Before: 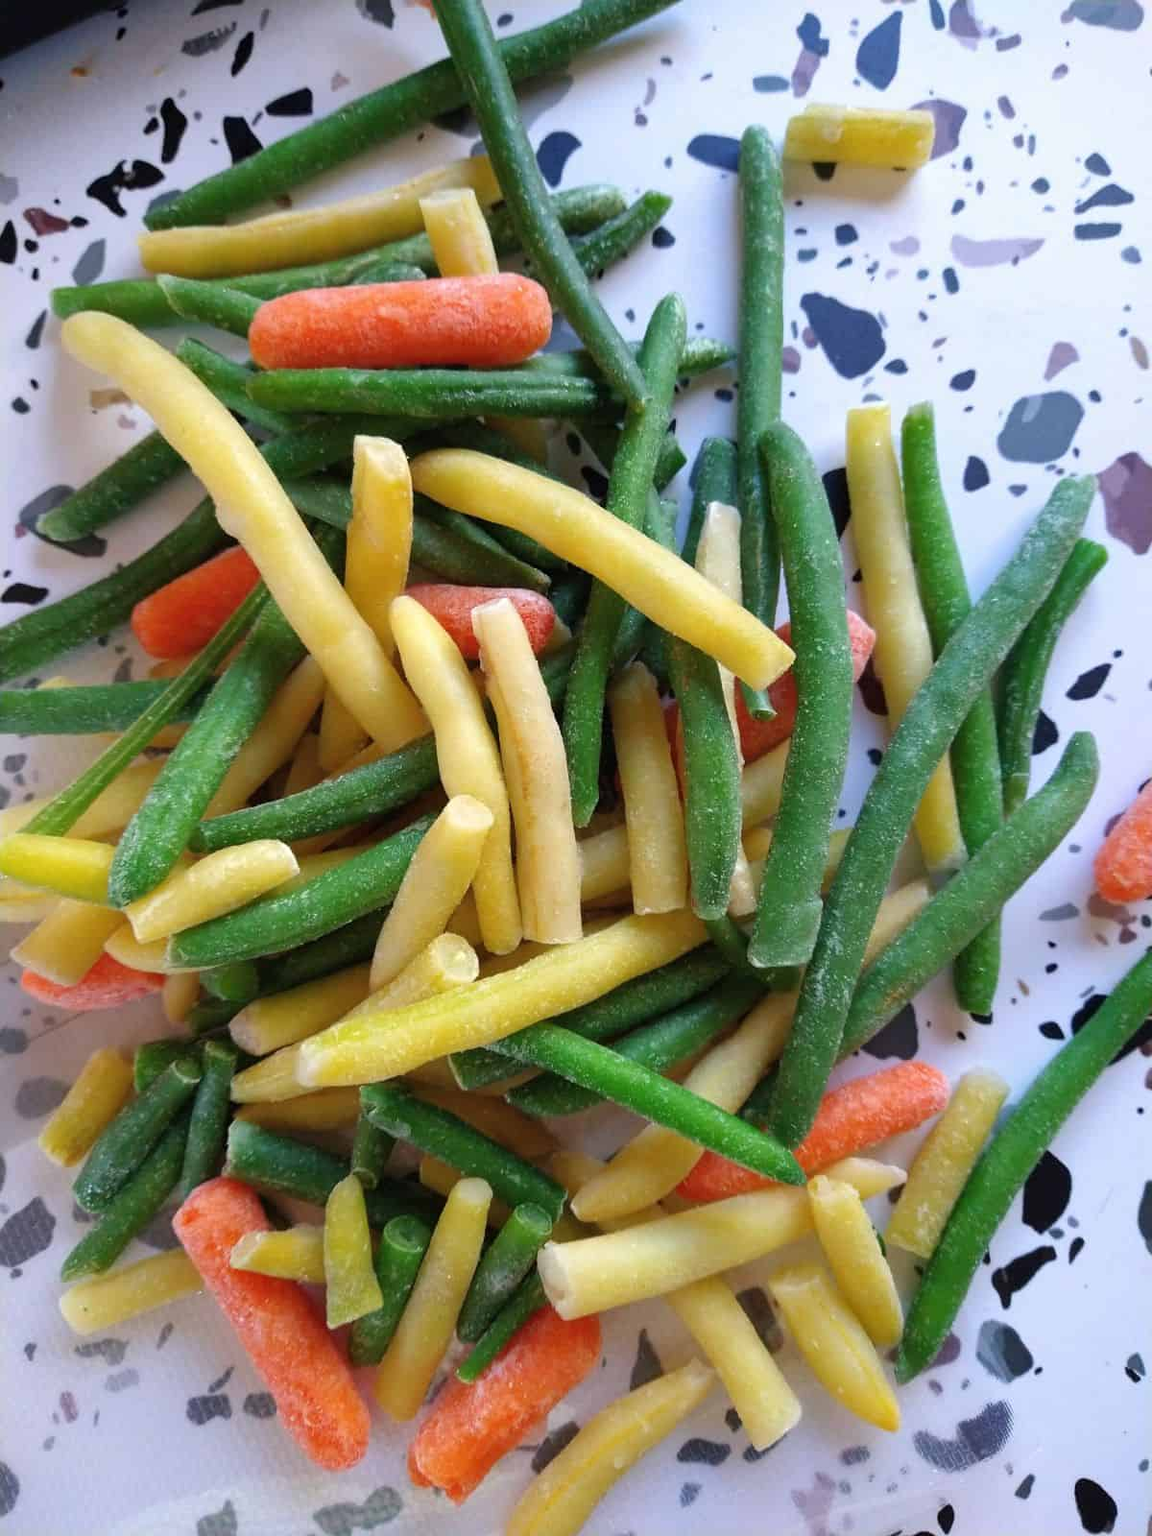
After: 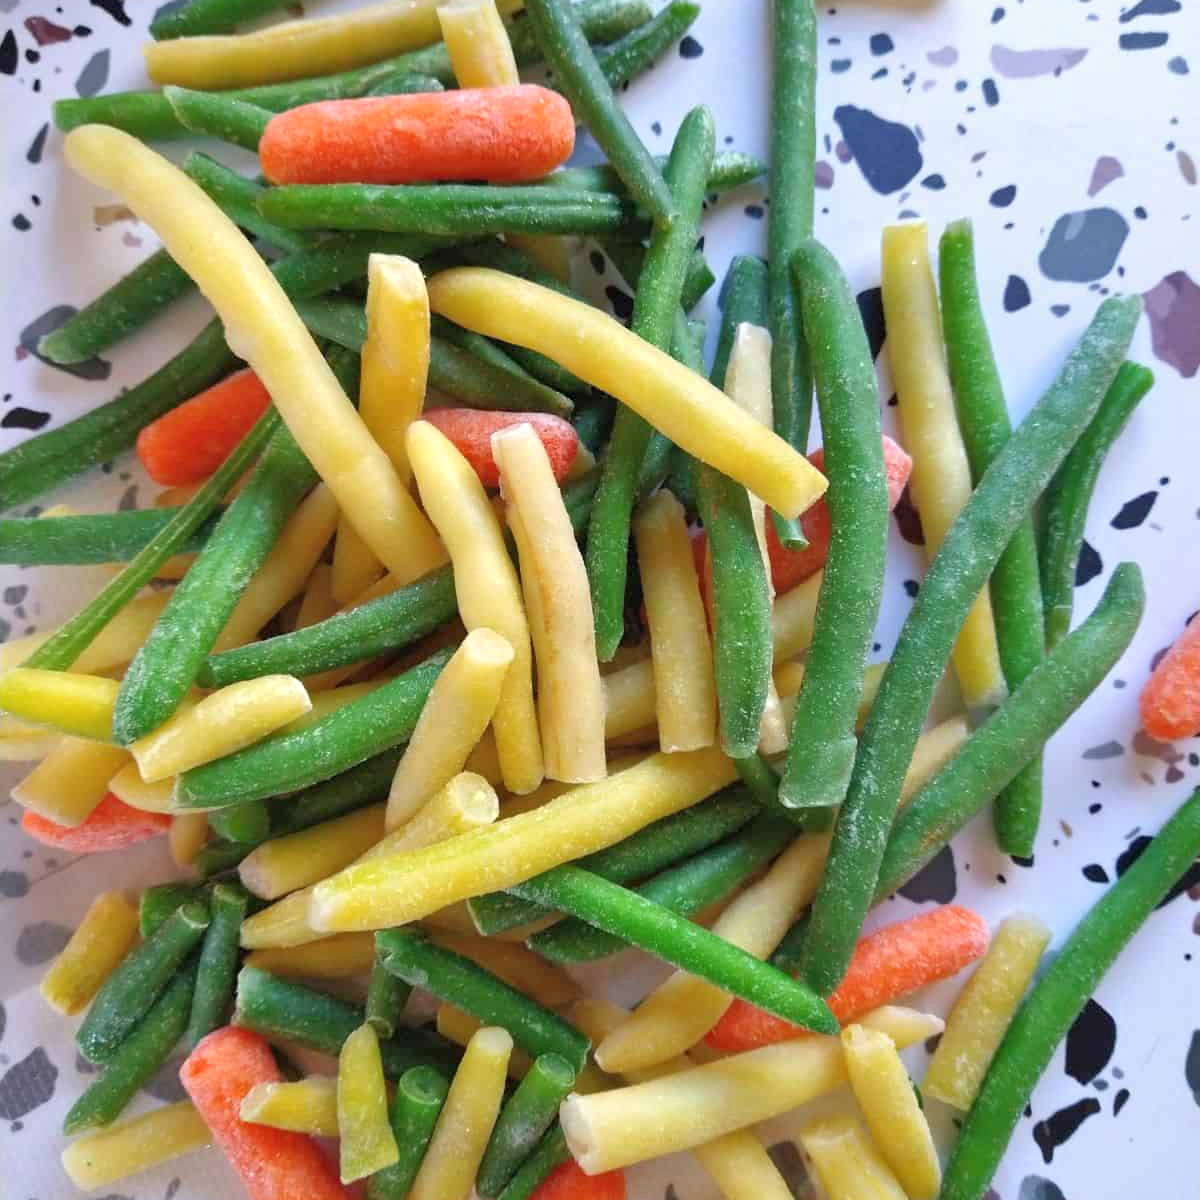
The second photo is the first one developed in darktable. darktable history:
crop and rotate: top 12.5%, bottom 12.5%
tone equalizer: -8 EV 1 EV, -7 EV 1 EV, -6 EV 1 EV, -5 EV 1 EV, -4 EV 1 EV, -3 EV 0.75 EV, -2 EV 0.5 EV, -1 EV 0.25 EV
